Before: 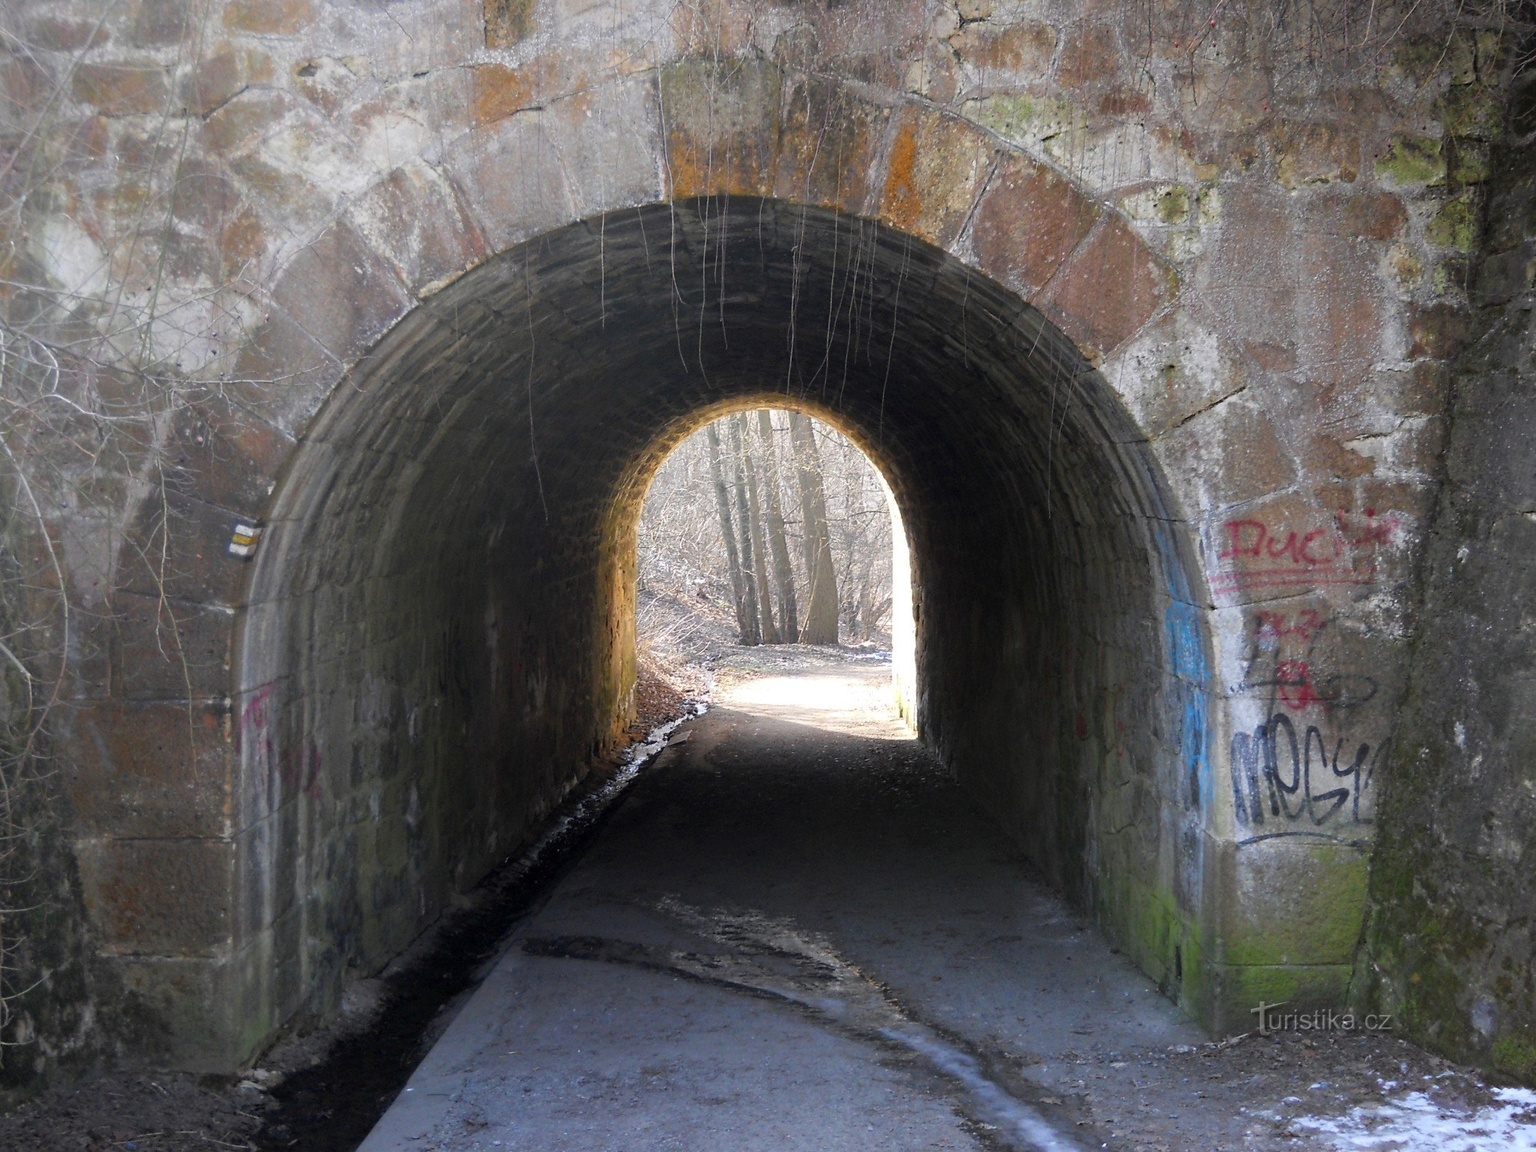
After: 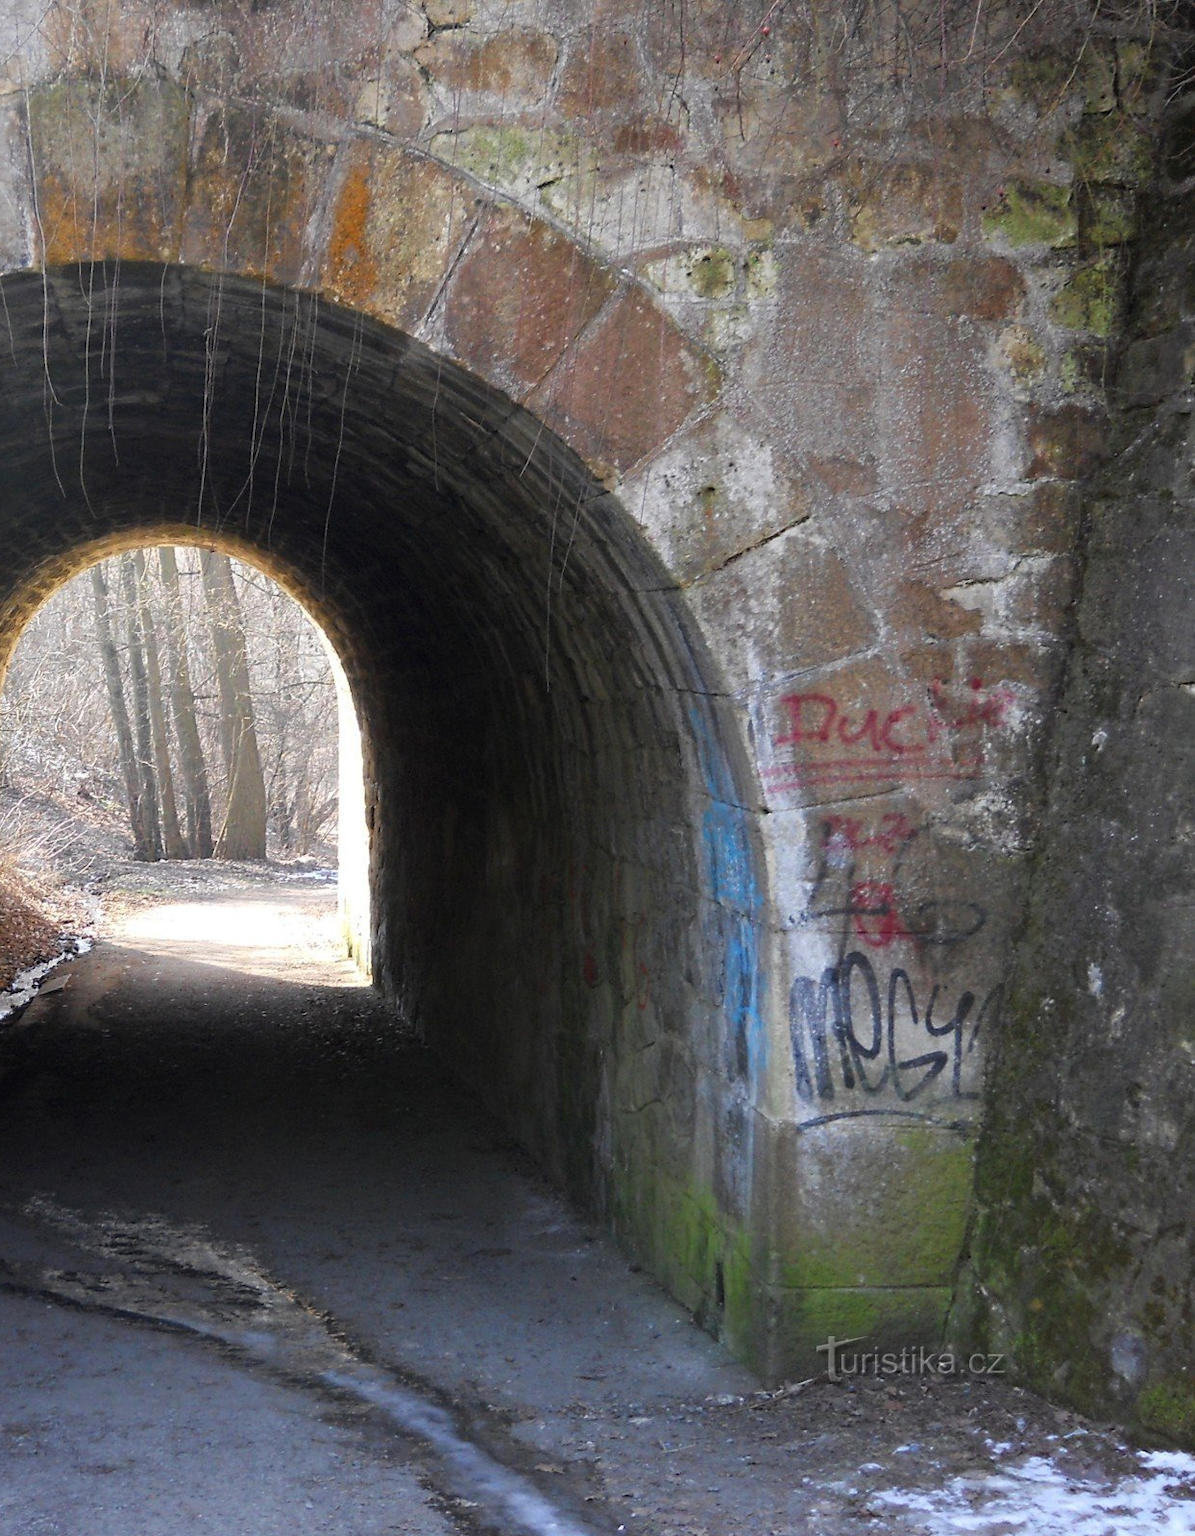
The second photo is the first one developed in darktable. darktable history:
crop: left 41.609%
